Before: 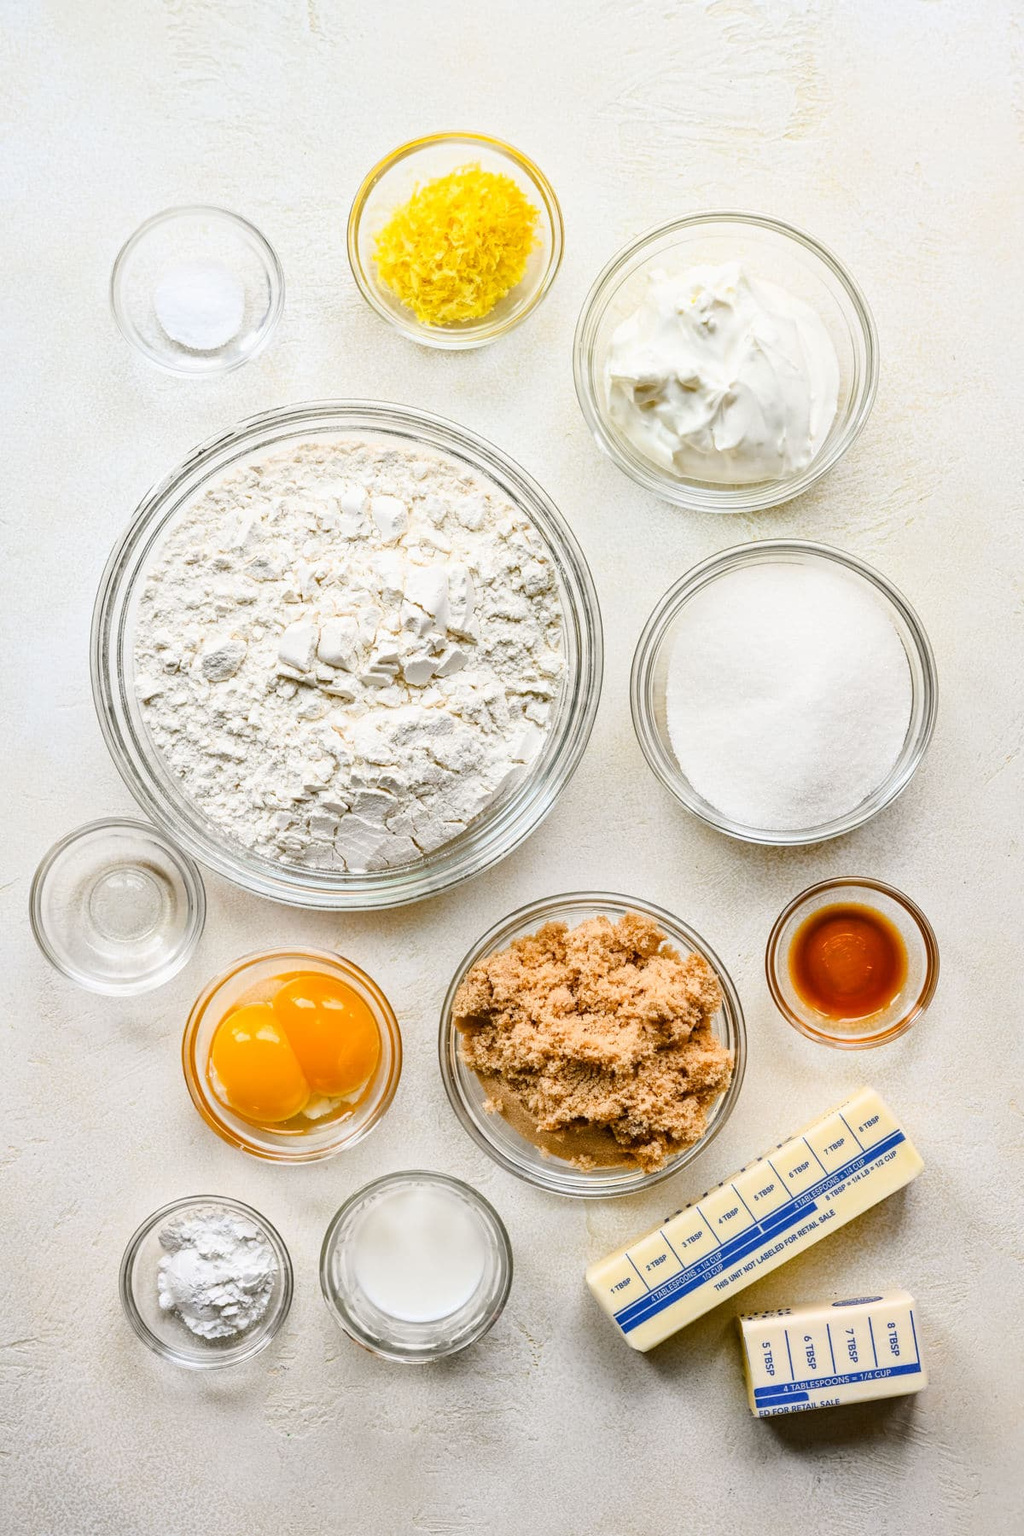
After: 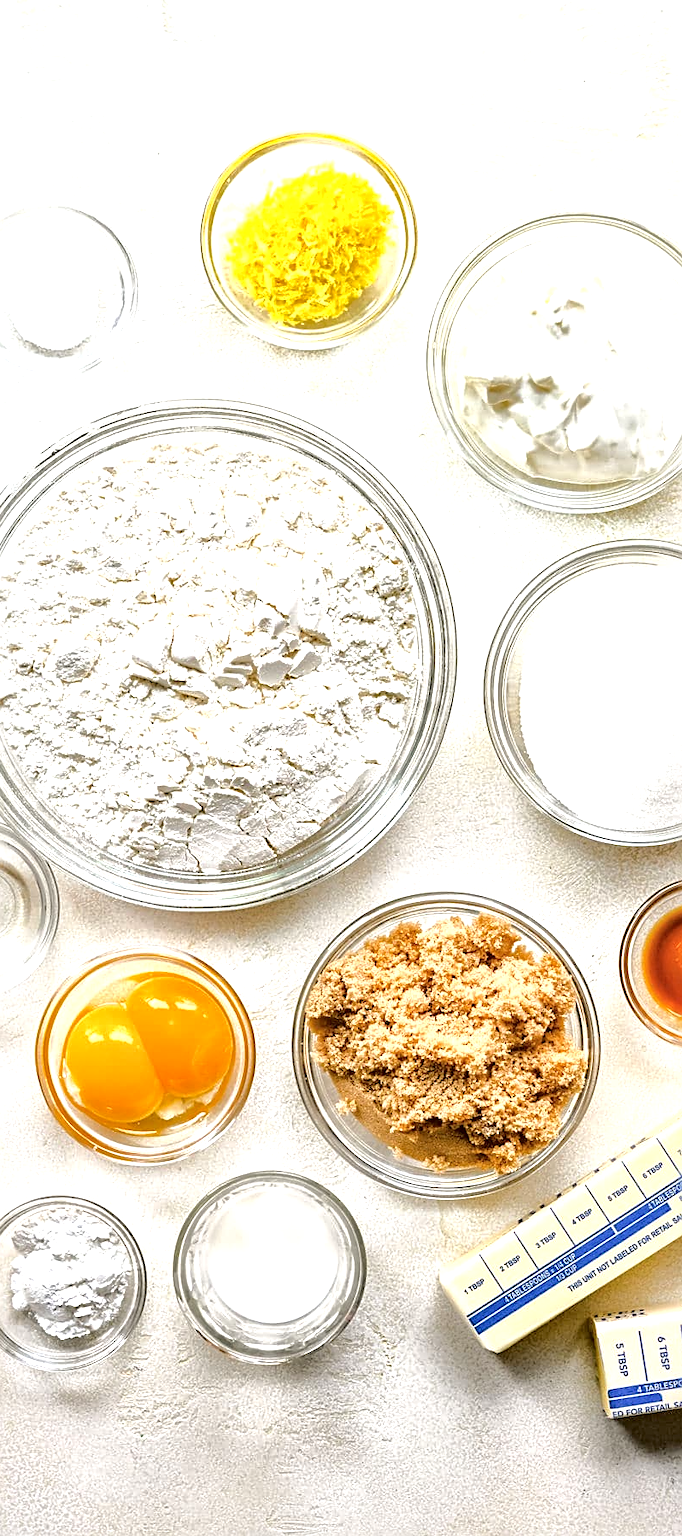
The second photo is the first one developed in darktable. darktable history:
tone curve: curves: ch0 [(0, 0) (0.003, 0.021) (0.011, 0.021) (0.025, 0.021) (0.044, 0.033) (0.069, 0.053) (0.1, 0.08) (0.136, 0.114) (0.177, 0.171) (0.224, 0.246) (0.277, 0.332) (0.335, 0.424) (0.399, 0.496) (0.468, 0.561) (0.543, 0.627) (0.623, 0.685) (0.709, 0.741) (0.801, 0.813) (0.898, 0.902) (1, 1)], color space Lab, independent channels, preserve colors none
exposure: black level correction 0.001, exposure 0.499 EV, compensate highlight preservation false
tone equalizer: edges refinement/feathering 500, mask exposure compensation -1.57 EV, preserve details no
sharpen: on, module defaults
crop and rotate: left 14.406%, right 18.978%
local contrast: mode bilateral grid, contrast 20, coarseness 50, detail 171%, midtone range 0.2
